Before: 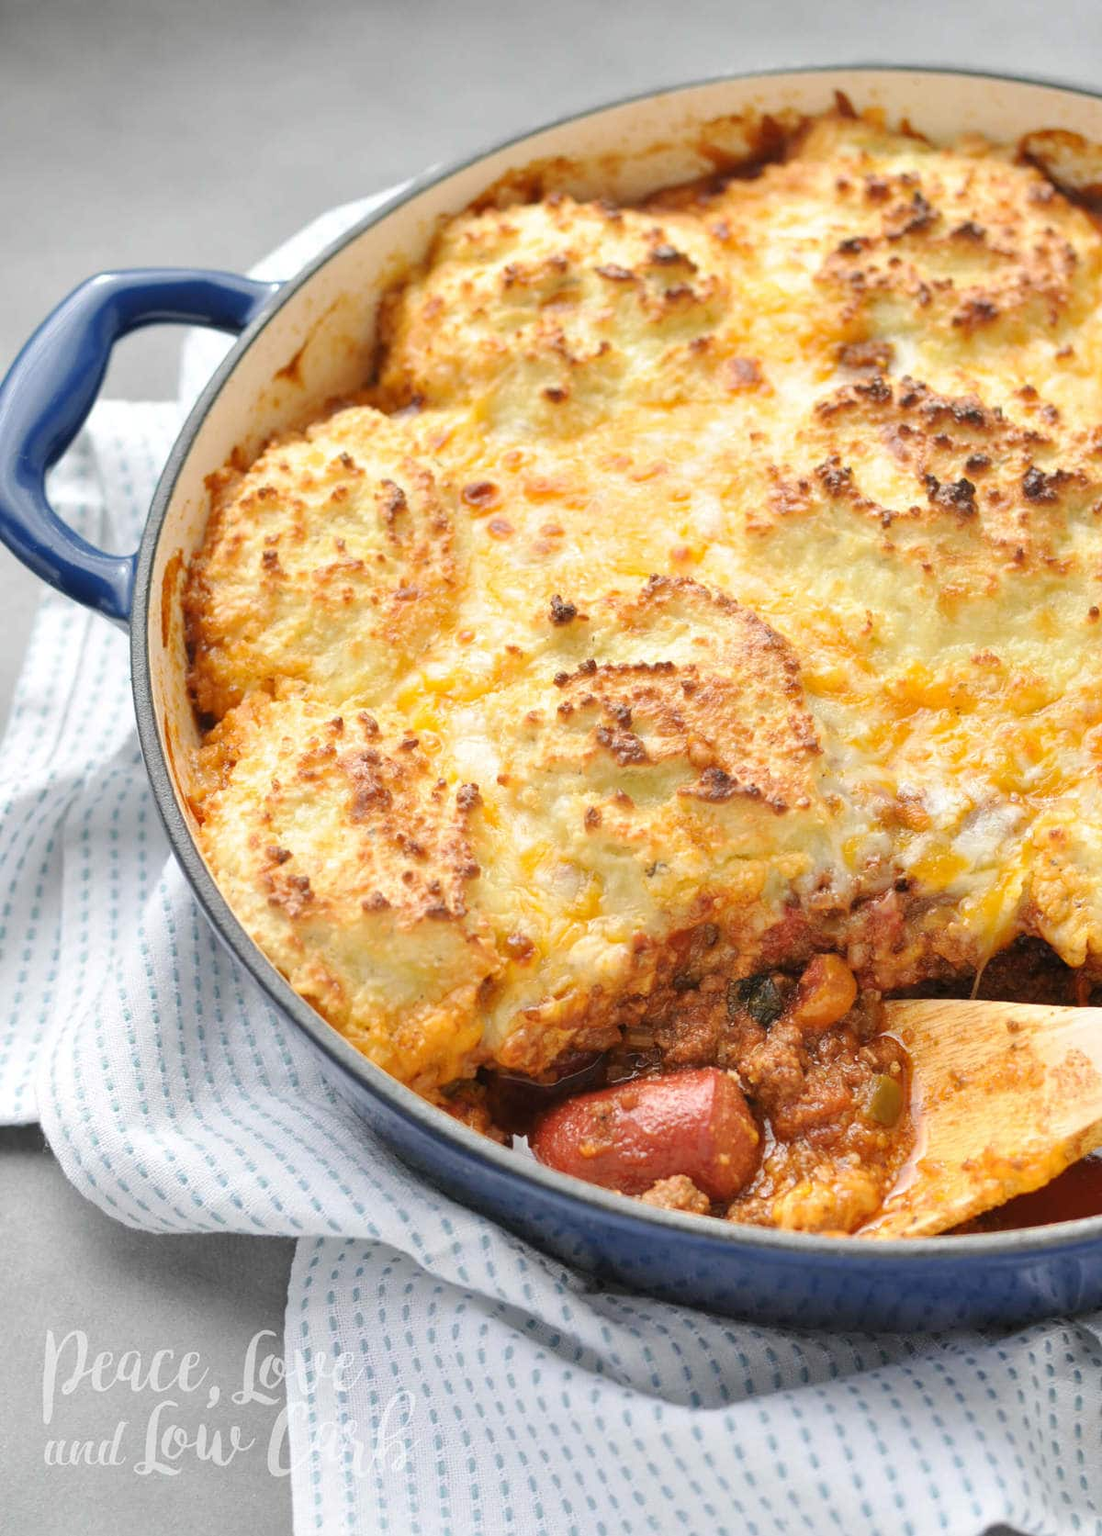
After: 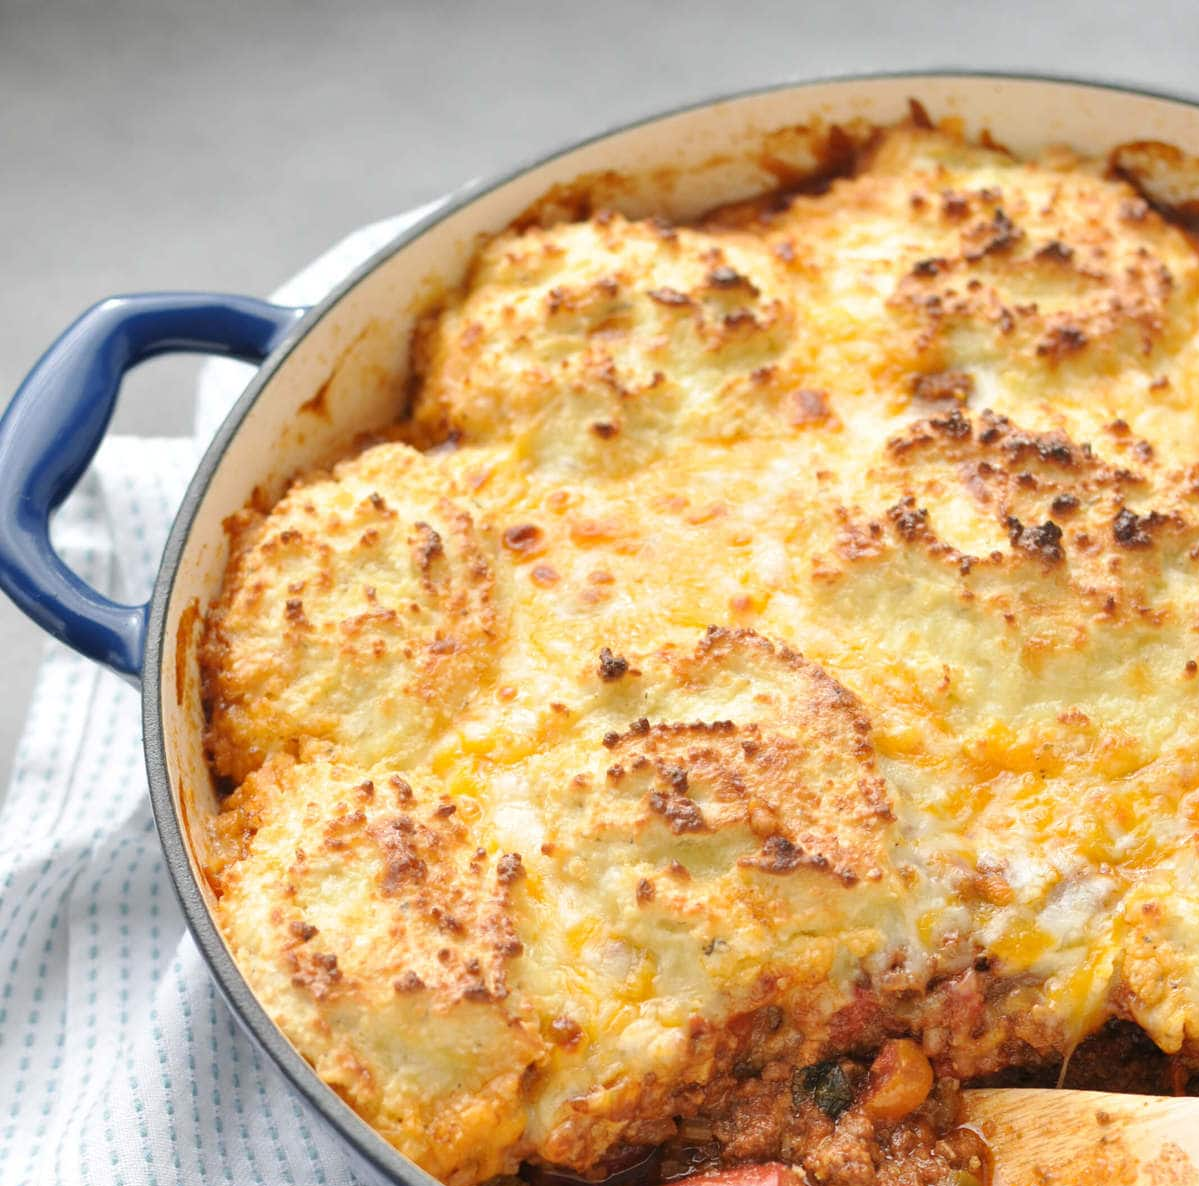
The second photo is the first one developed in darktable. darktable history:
crop: right 0.001%, bottom 29.088%
